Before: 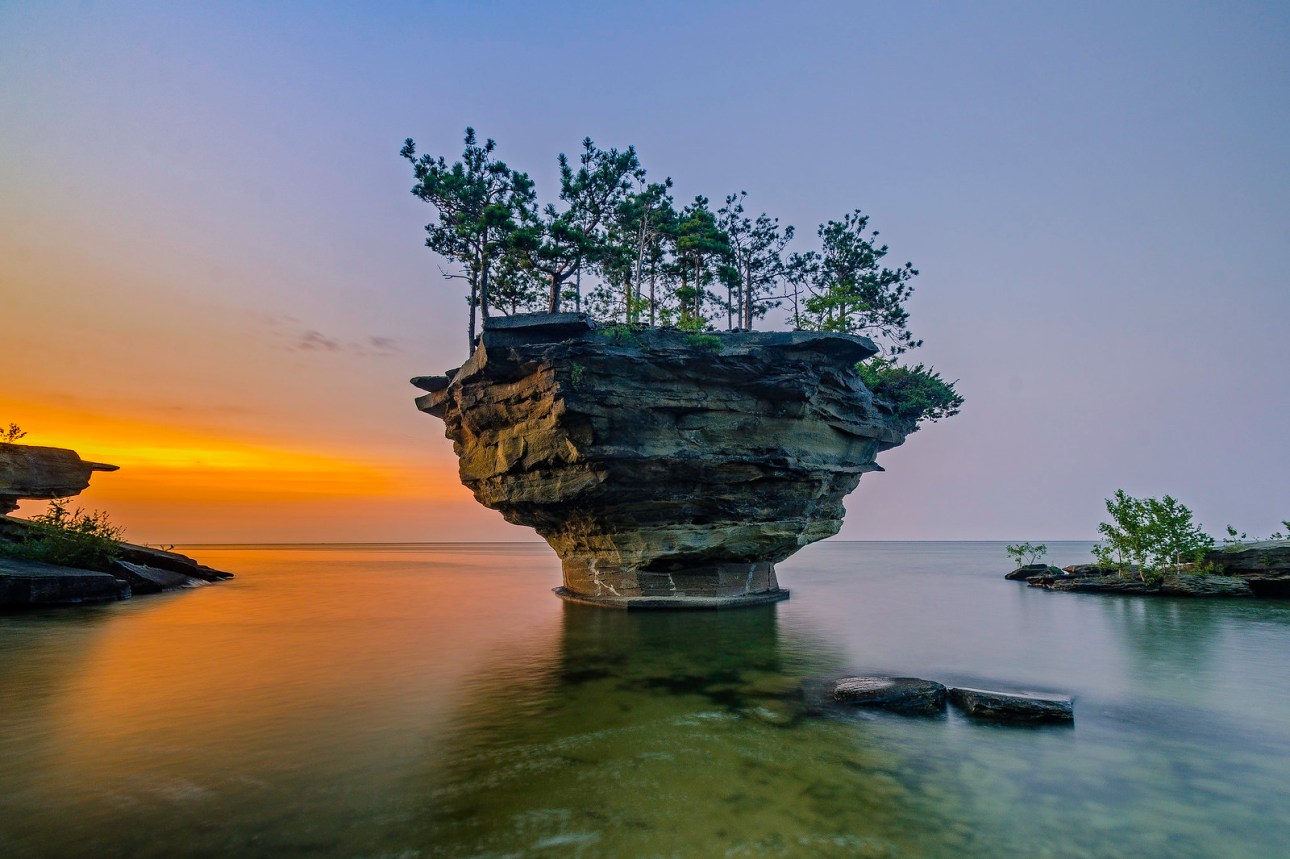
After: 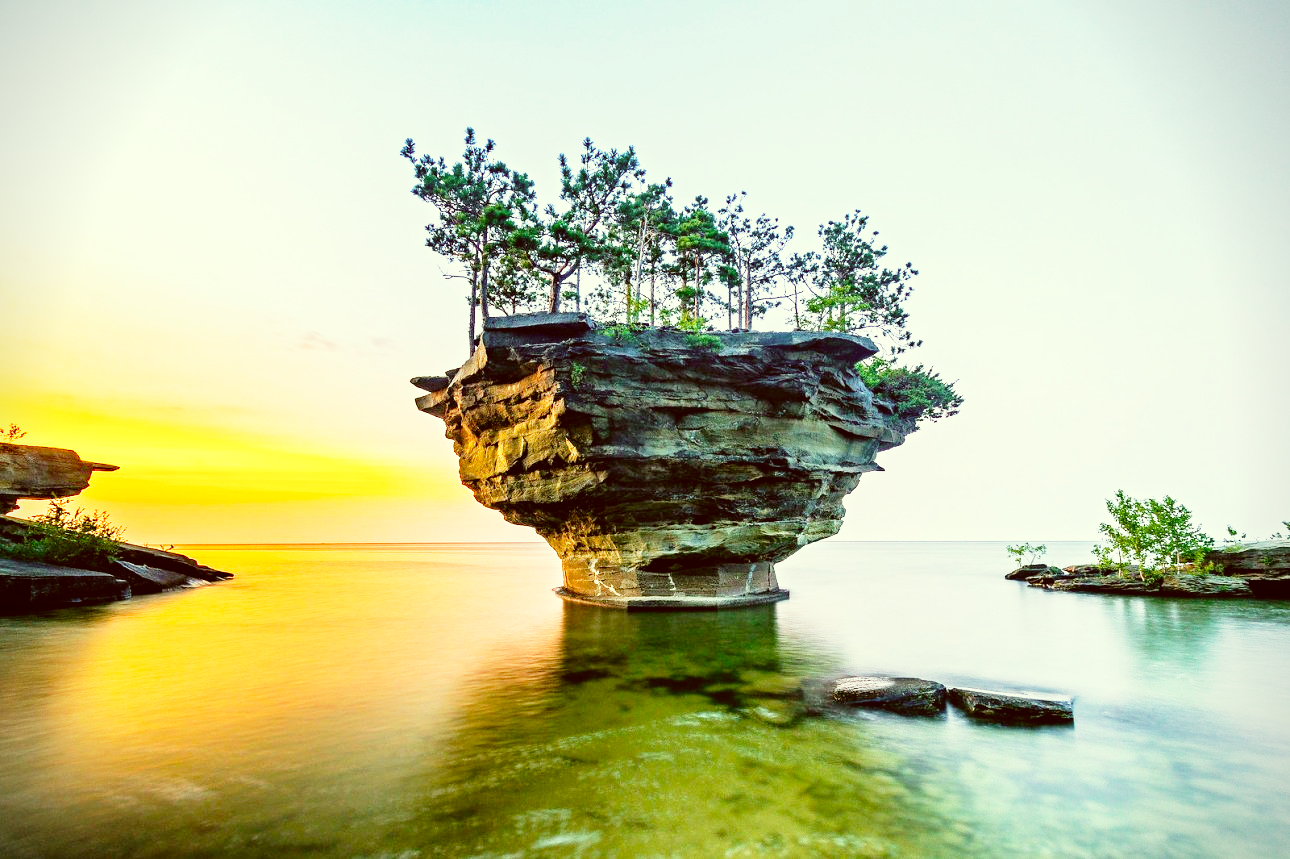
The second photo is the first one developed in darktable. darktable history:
tone equalizer: on, module defaults
base curve: curves: ch0 [(0, 0) (0.012, 0.01) (0.073, 0.168) (0.31, 0.711) (0.645, 0.957) (1, 1)], preserve colors none
exposure: black level correction 0, exposure 0.877 EV, compensate exposure bias true, compensate highlight preservation false
vignetting: fall-off start 91.19%
color correction: highlights a* -5.3, highlights b* 9.8, shadows a* 9.8, shadows b* 24.26
